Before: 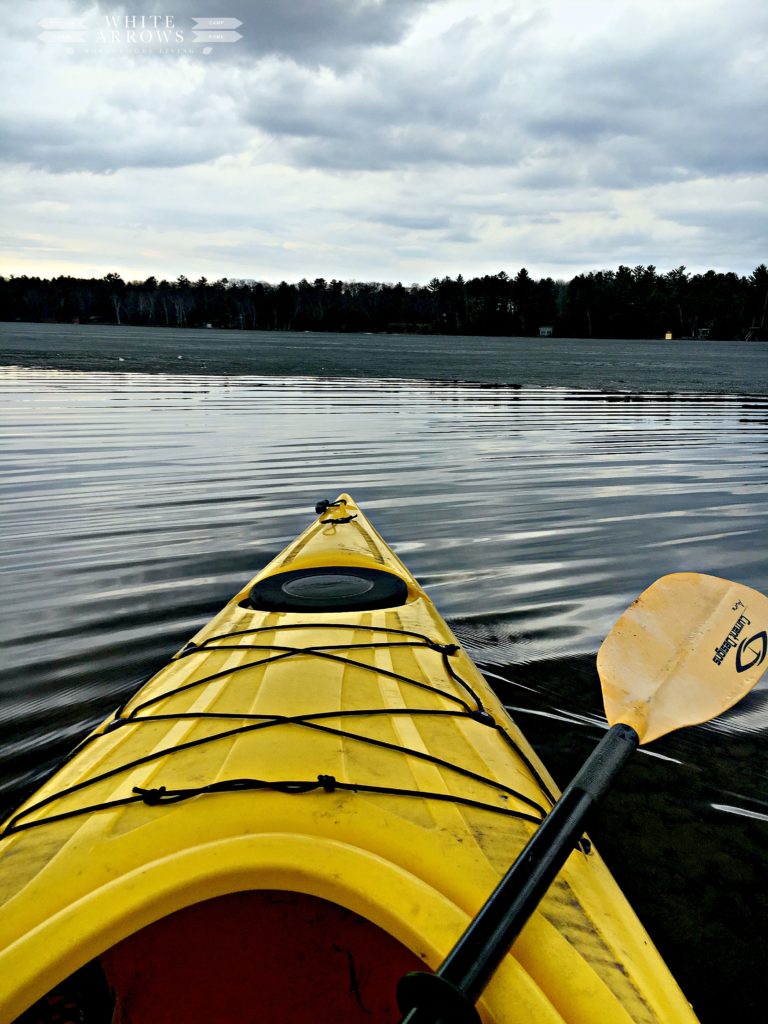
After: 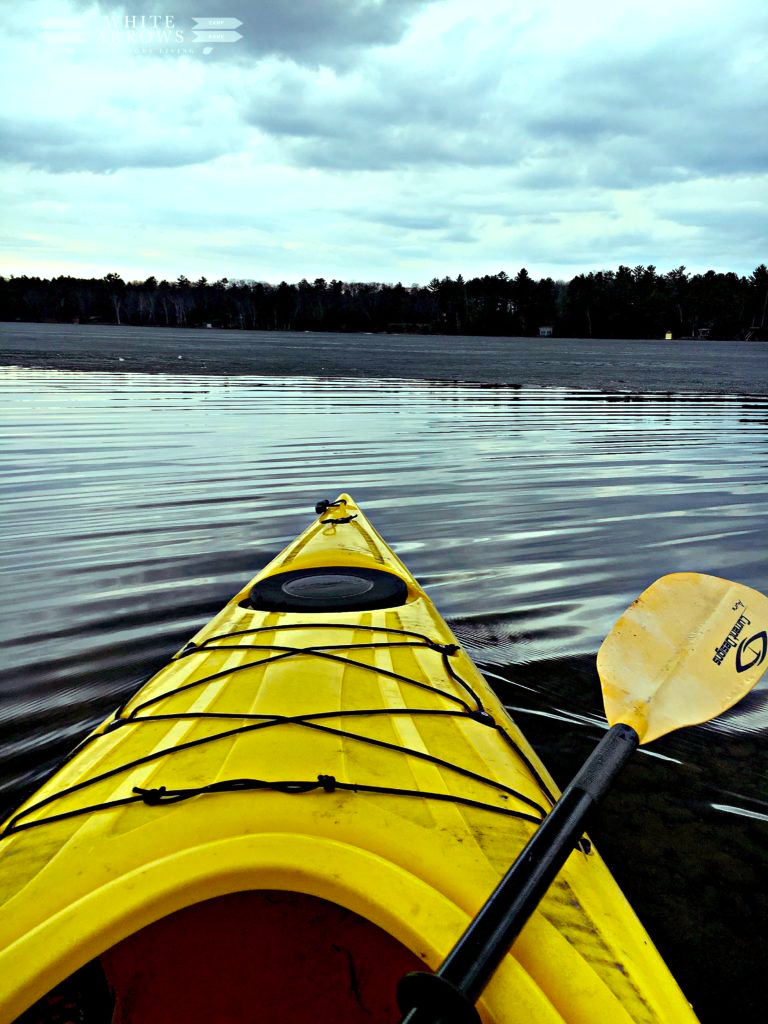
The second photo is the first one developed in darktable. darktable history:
color balance rgb: shadows lift › luminance 0.49%, shadows lift › chroma 6.83%, shadows lift › hue 300.29°, power › hue 208.98°, highlights gain › luminance 20.24%, highlights gain › chroma 2.73%, highlights gain › hue 173.85°, perceptual saturation grading › global saturation 18.05%
